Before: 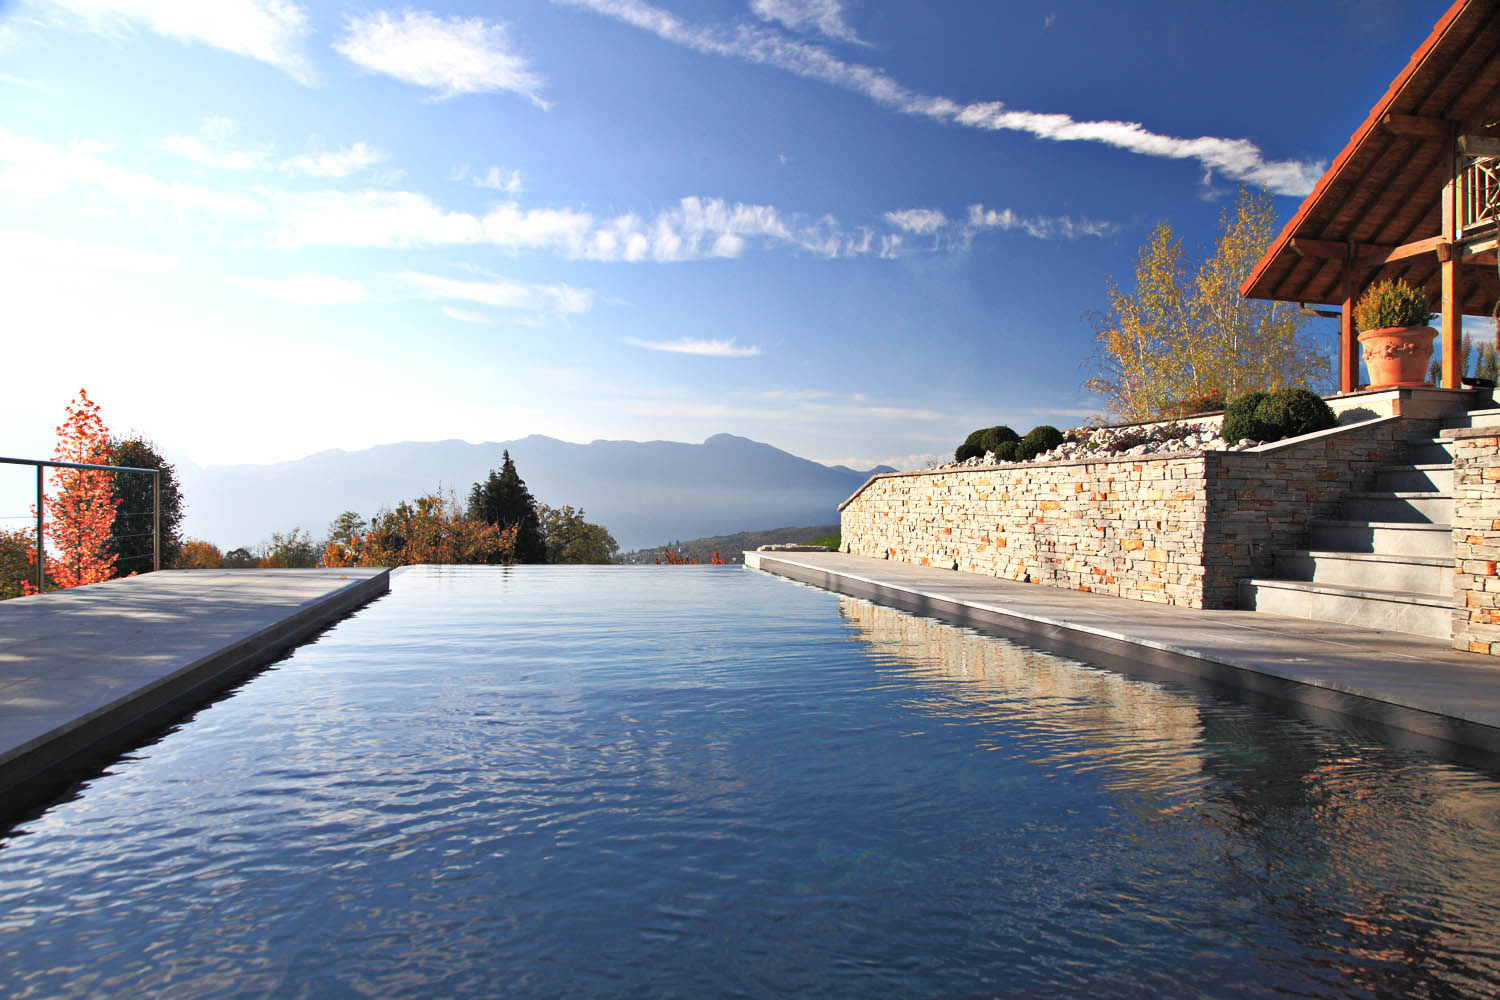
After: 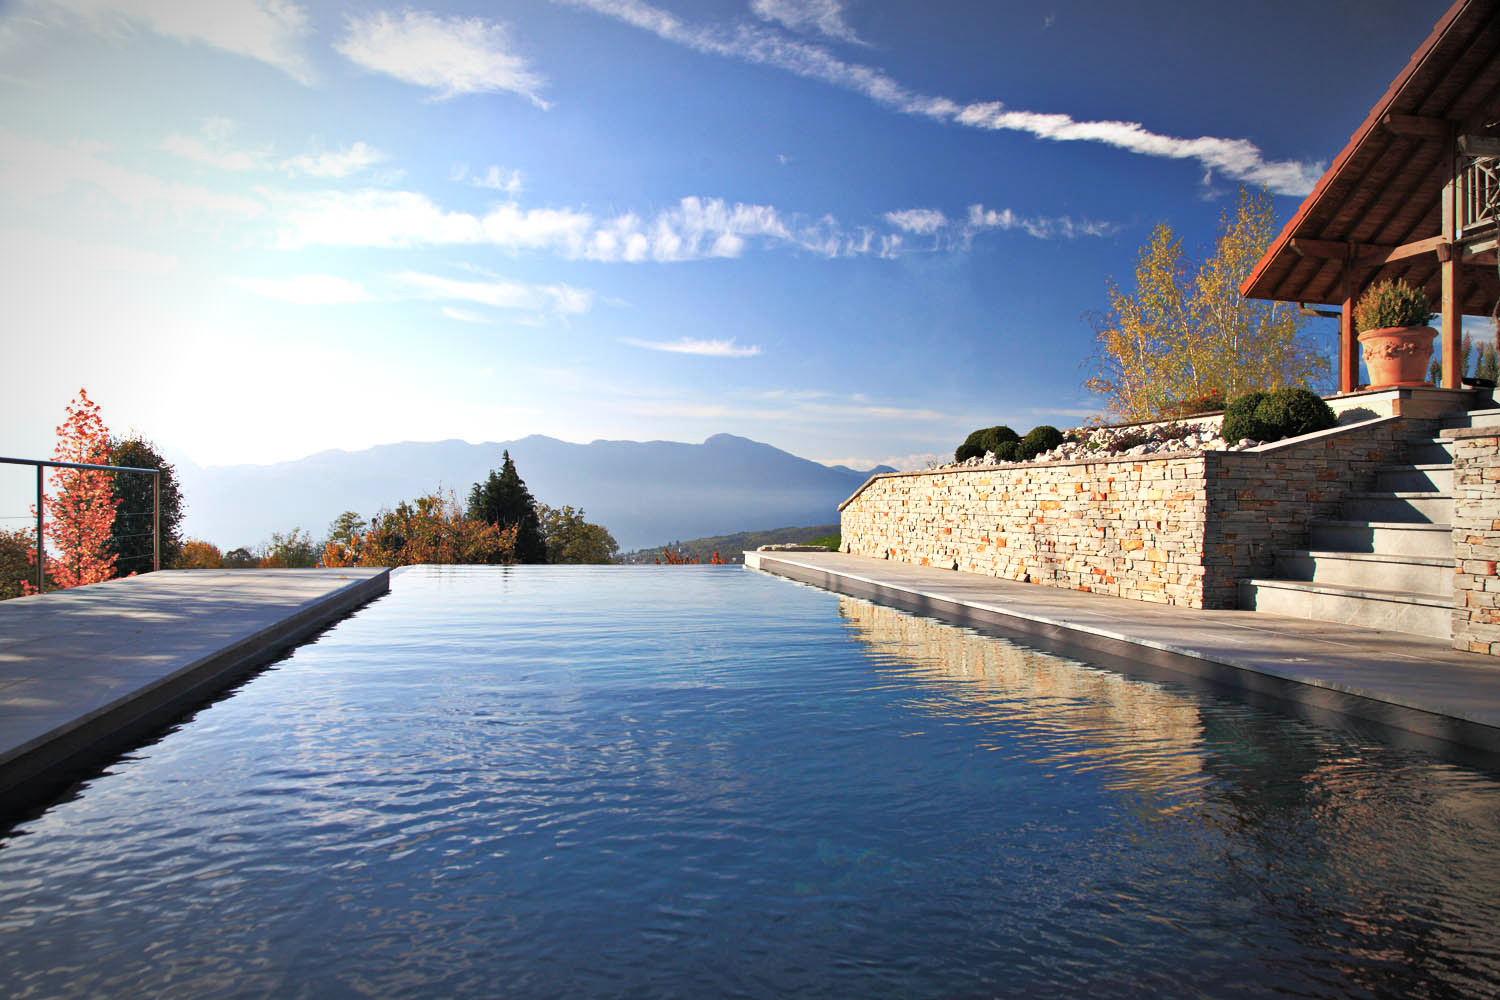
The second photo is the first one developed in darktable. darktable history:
exposure: black level correction 0.001, compensate highlight preservation false
velvia: on, module defaults
vignetting: automatic ratio true
